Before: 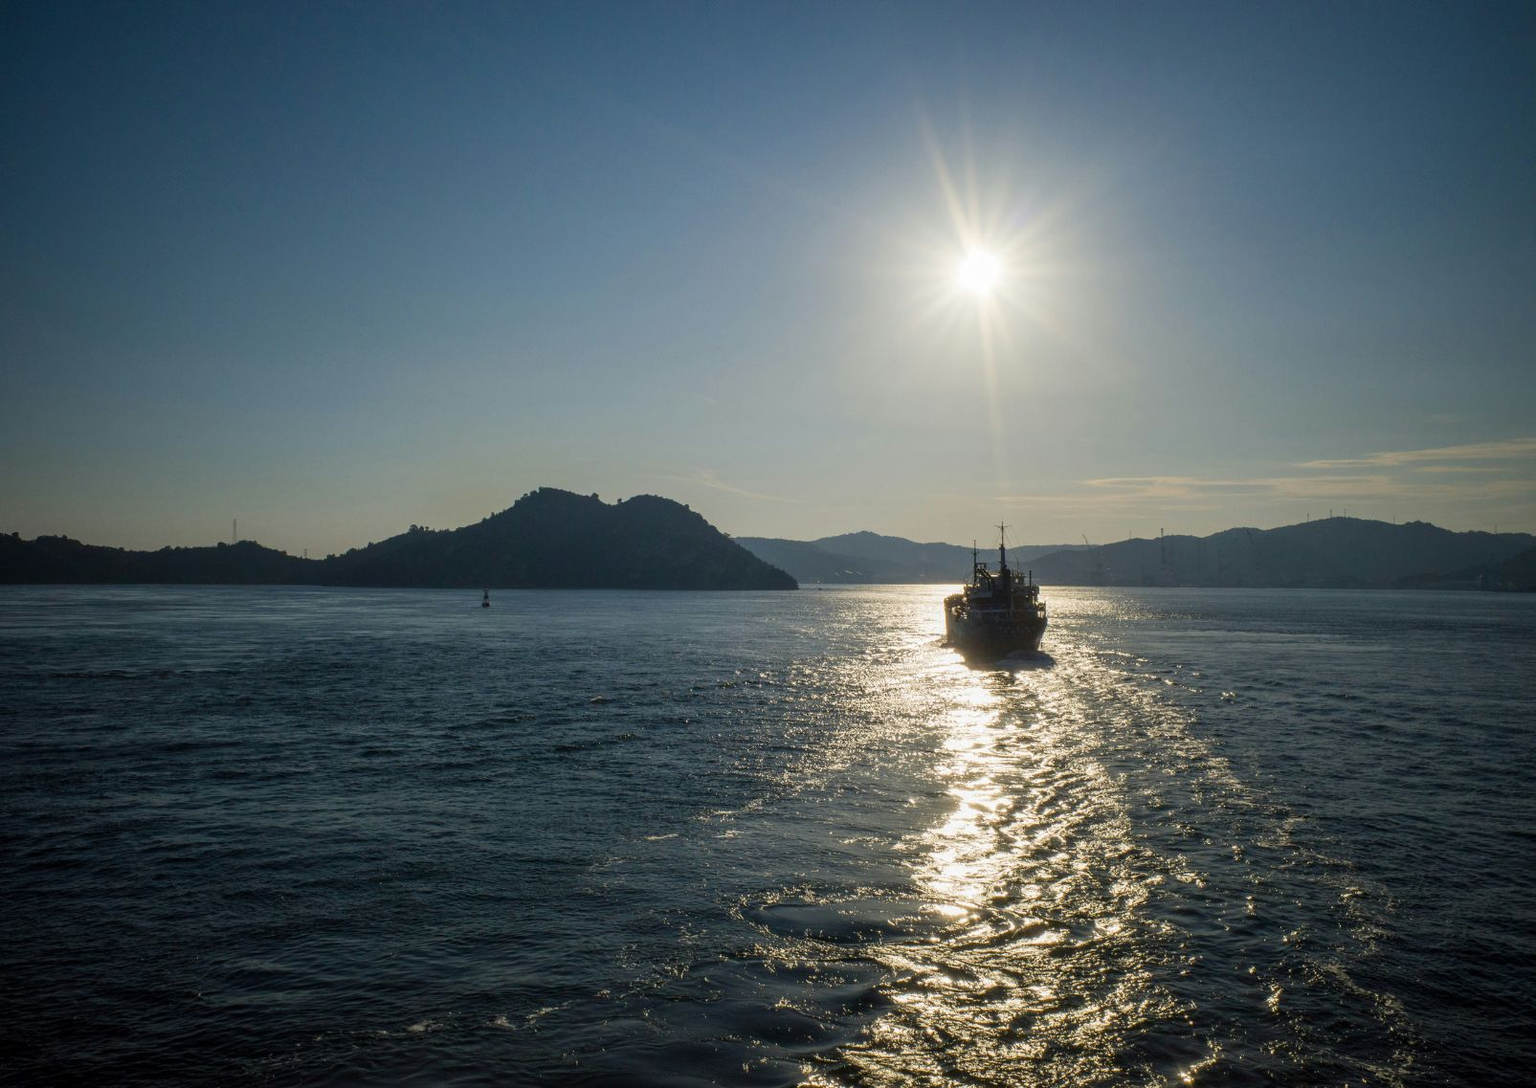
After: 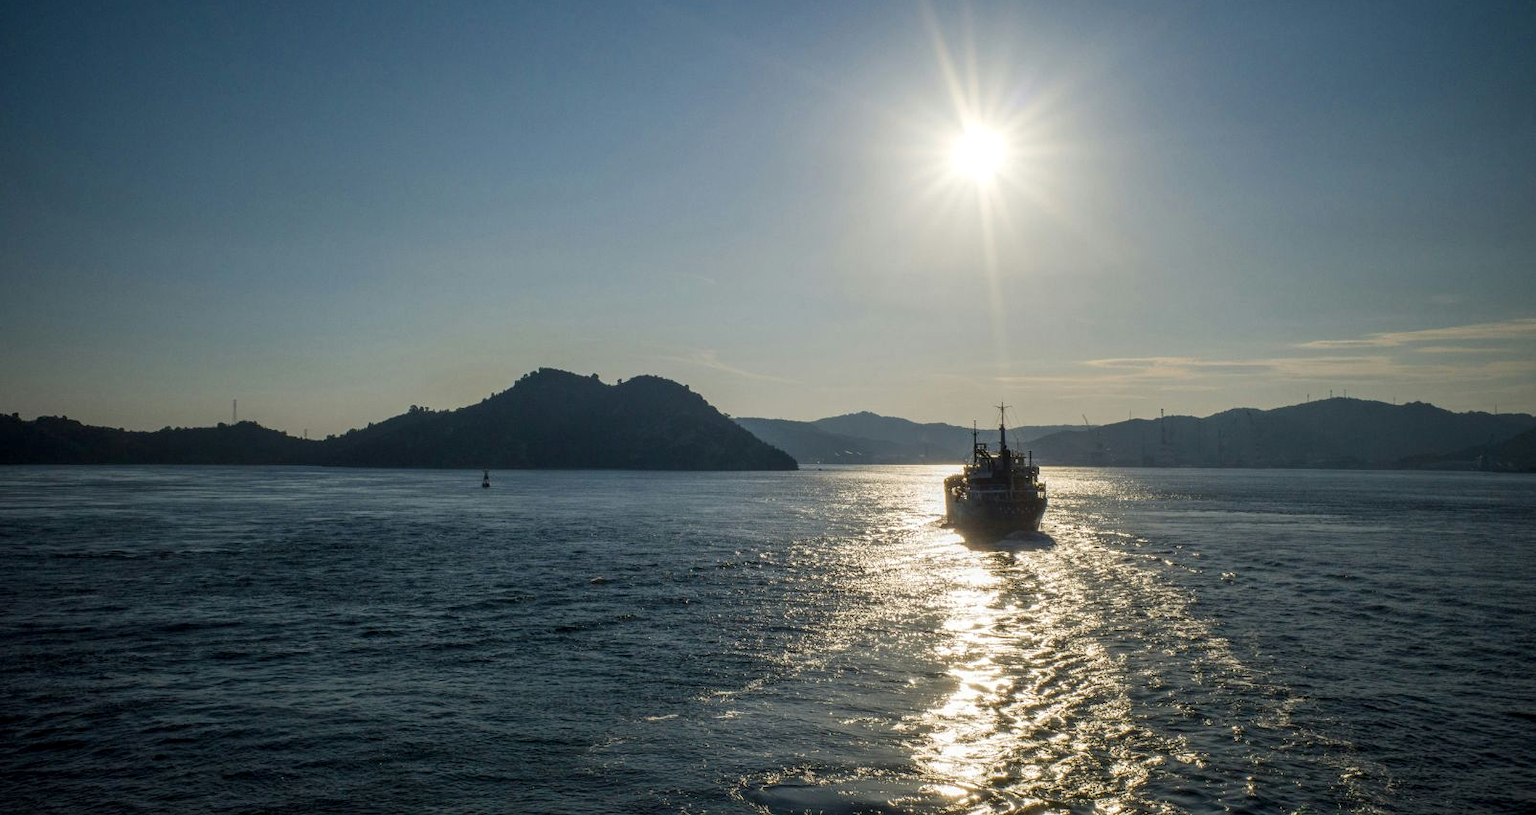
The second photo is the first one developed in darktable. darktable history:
crop: top 11.038%, bottom 13.962%
local contrast: on, module defaults
